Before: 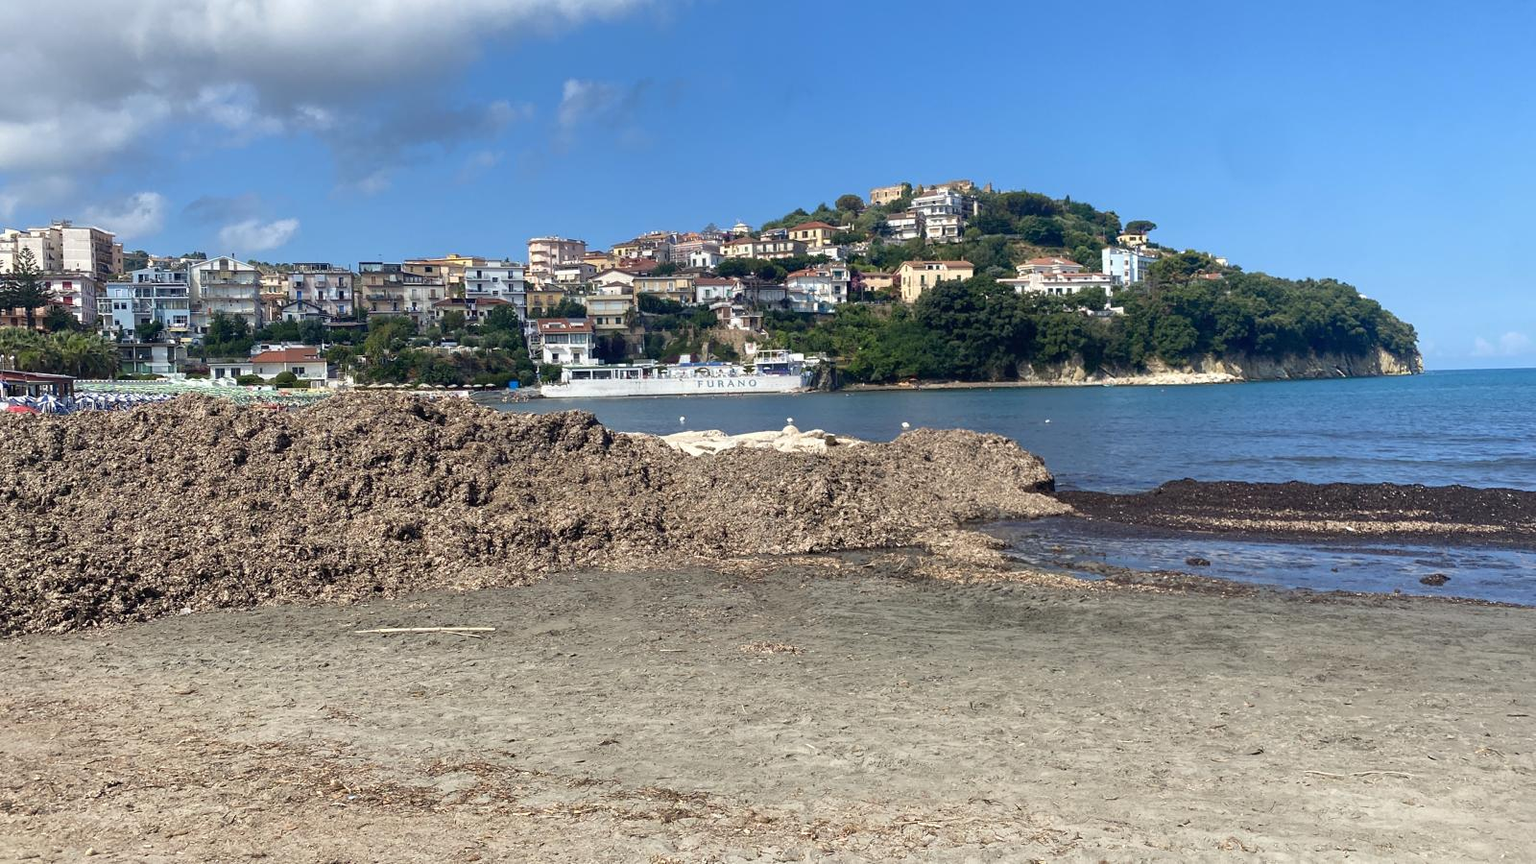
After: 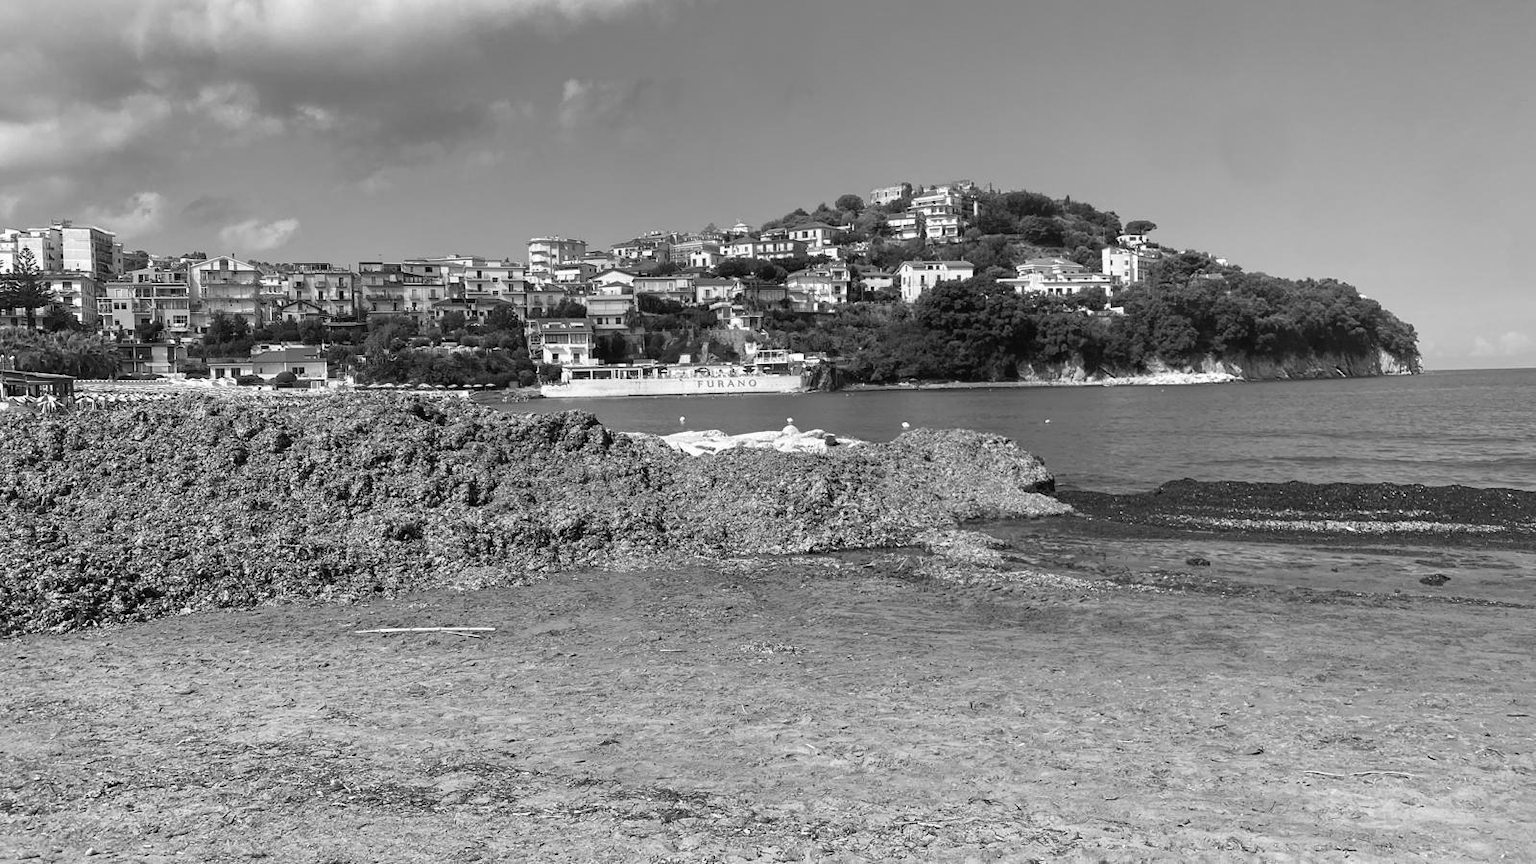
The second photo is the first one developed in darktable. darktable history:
shadows and highlights: soften with gaussian
monochrome: on, module defaults
